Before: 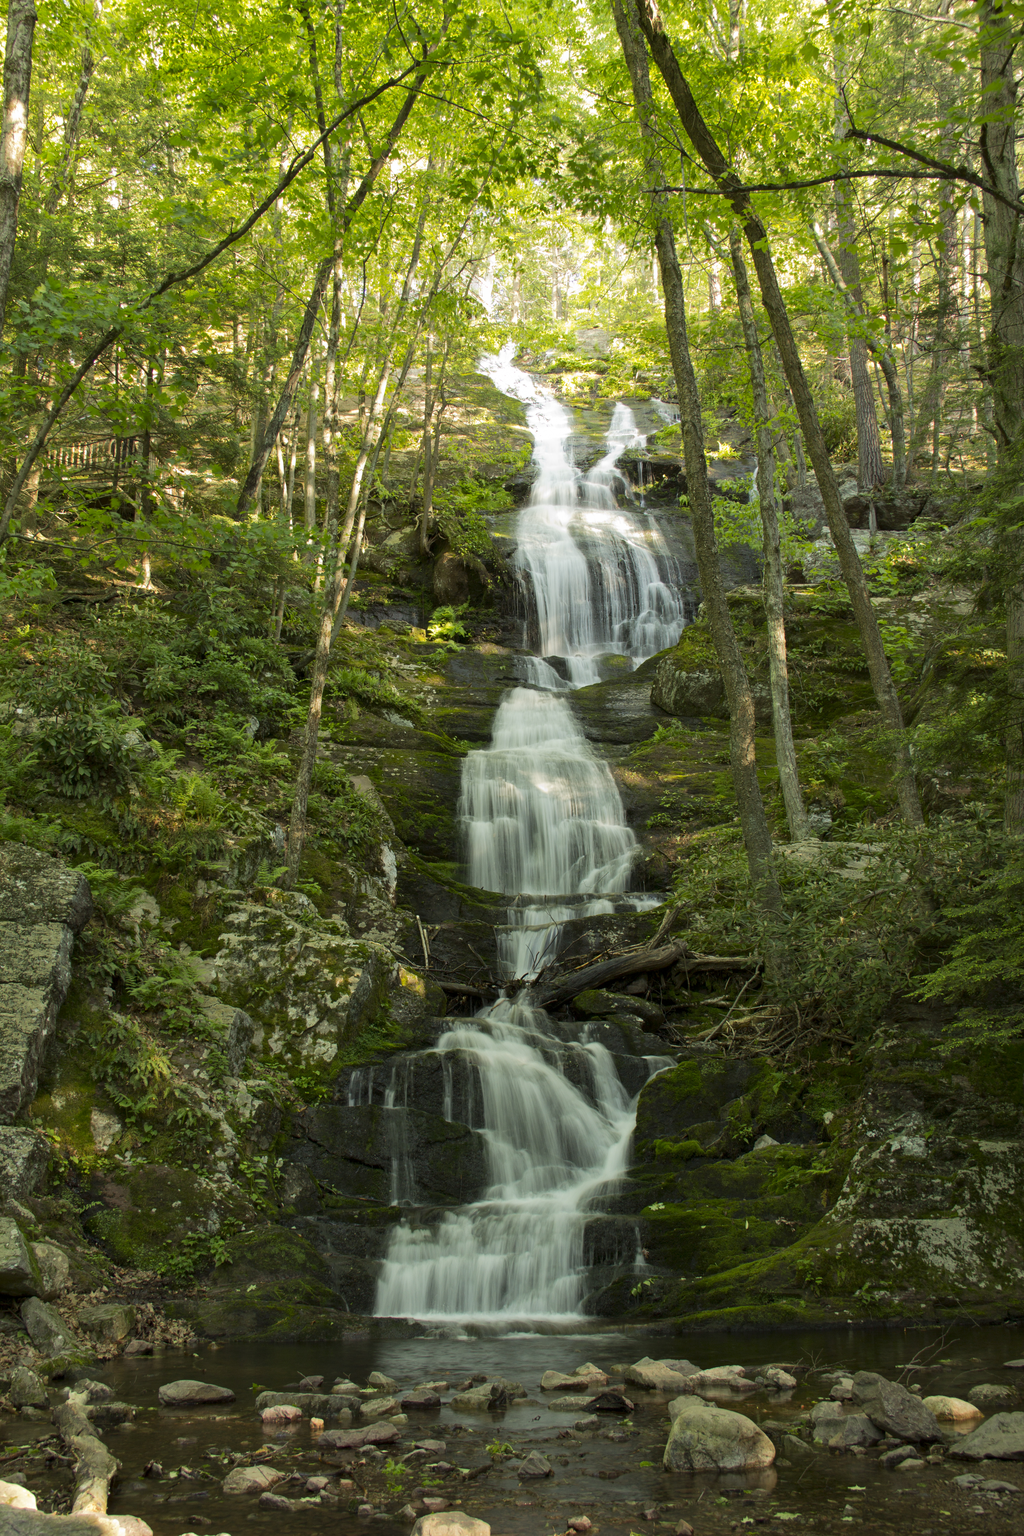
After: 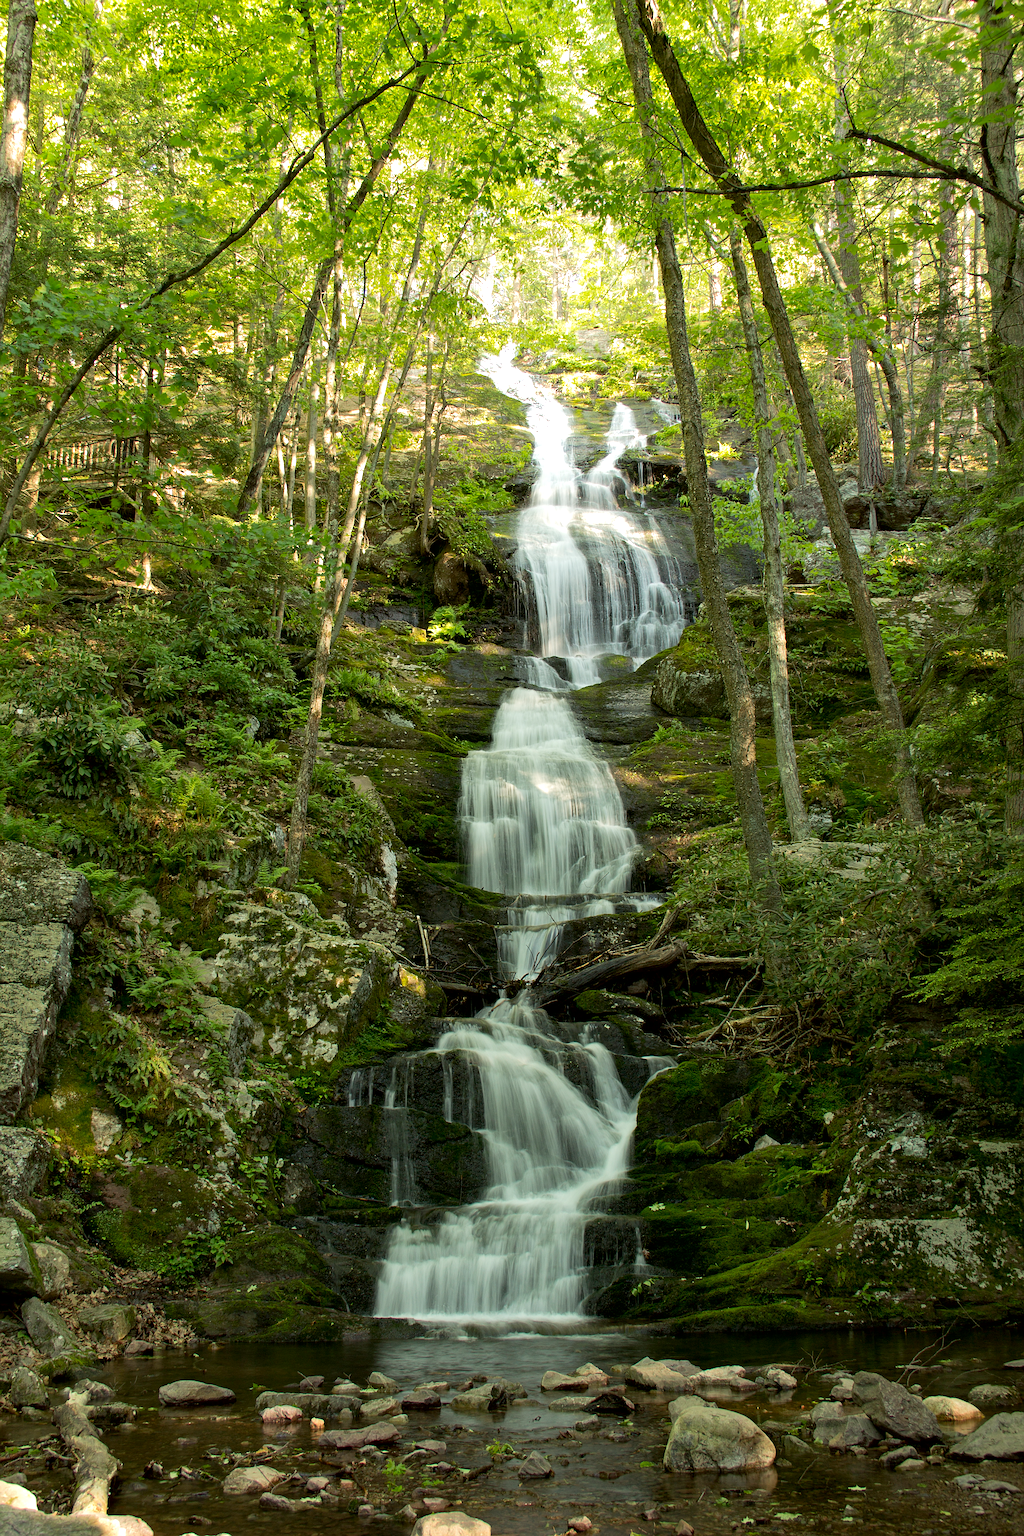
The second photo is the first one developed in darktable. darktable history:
contrast brightness saturation: saturation -0.065
exposure: black level correction 0.005, exposure 0.285 EV, compensate exposure bias true, compensate highlight preservation false
sharpen: on, module defaults
